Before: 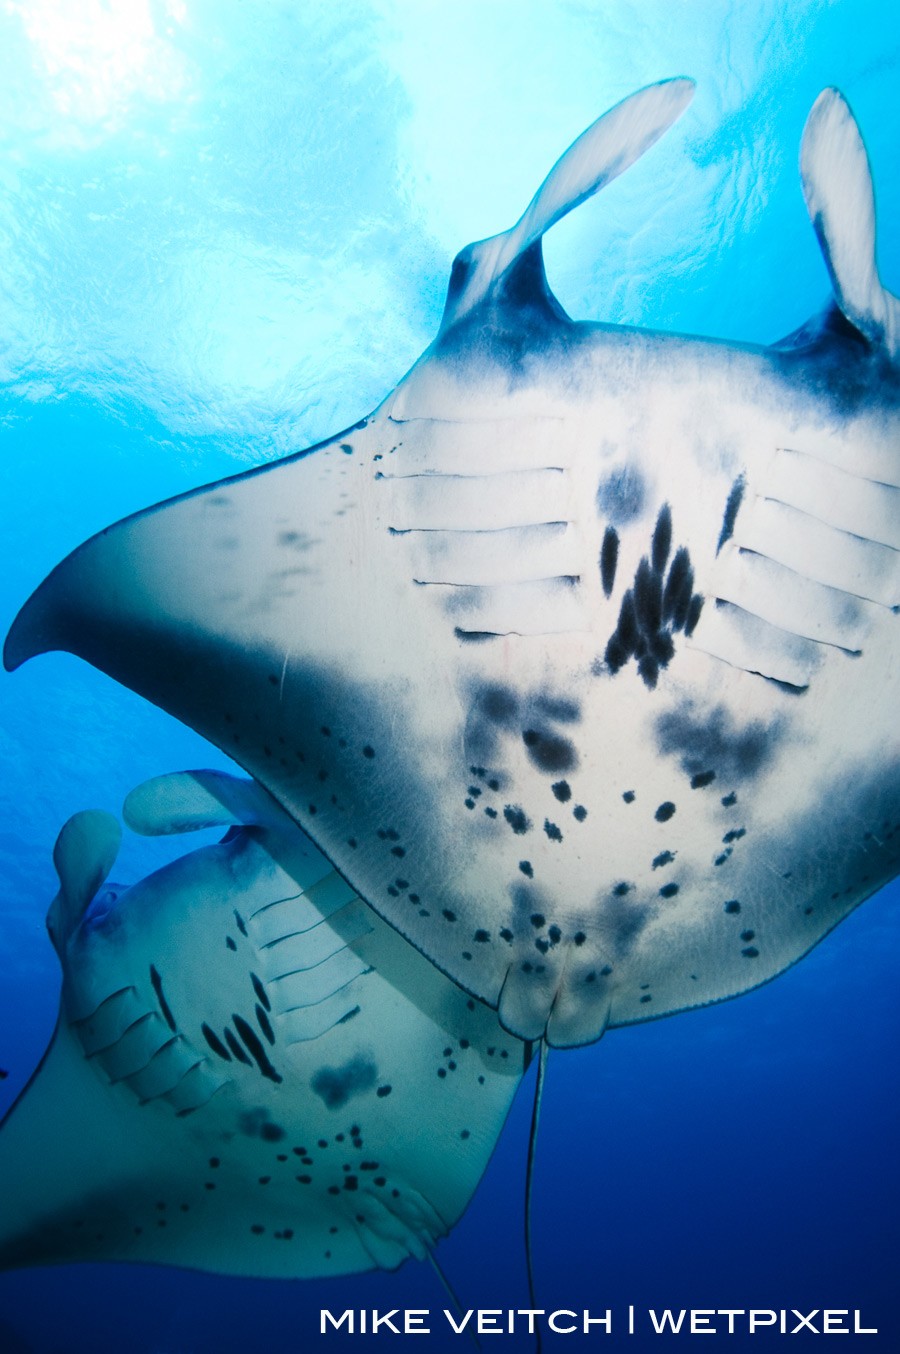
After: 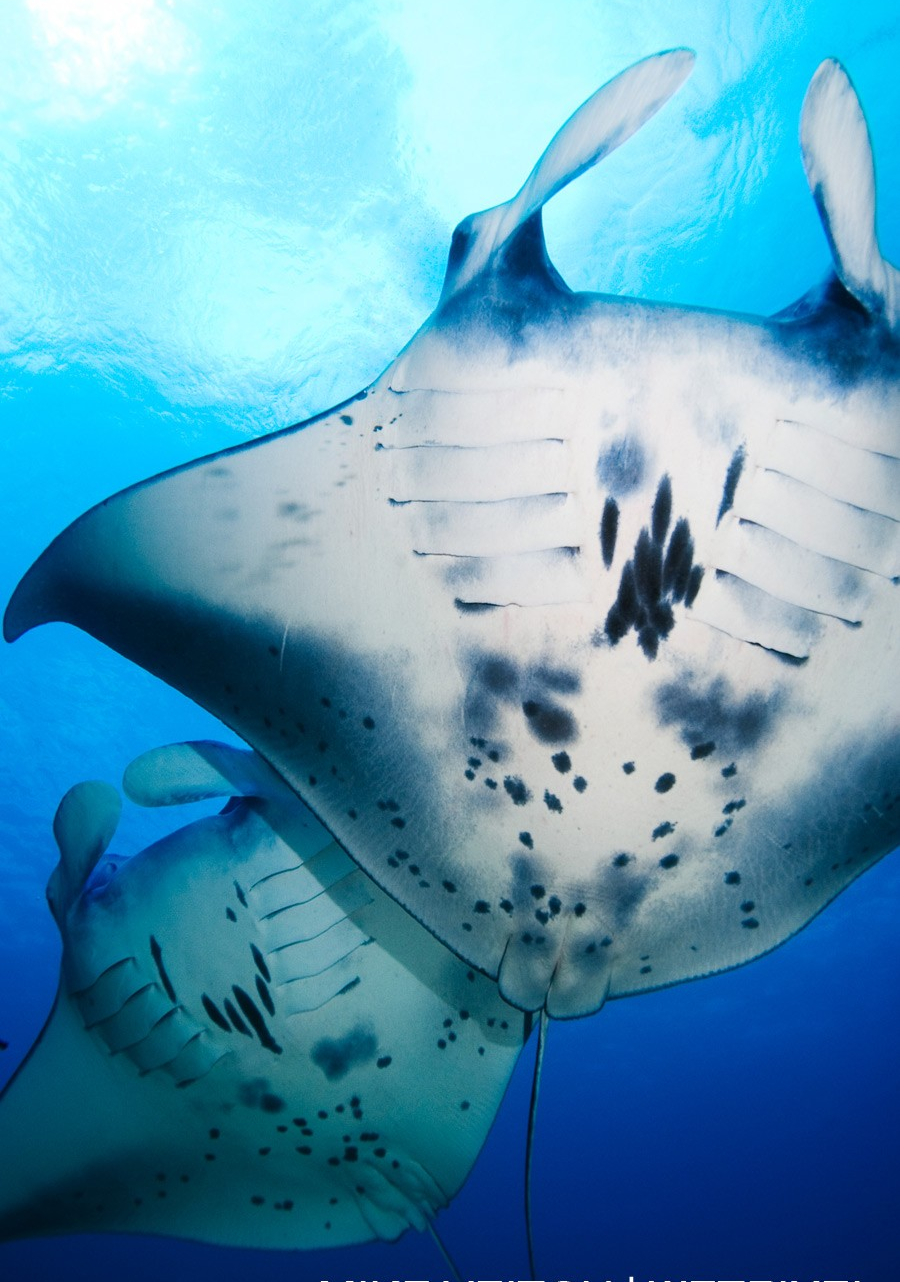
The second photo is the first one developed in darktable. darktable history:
crop and rotate: top 2.157%, bottom 3.093%
